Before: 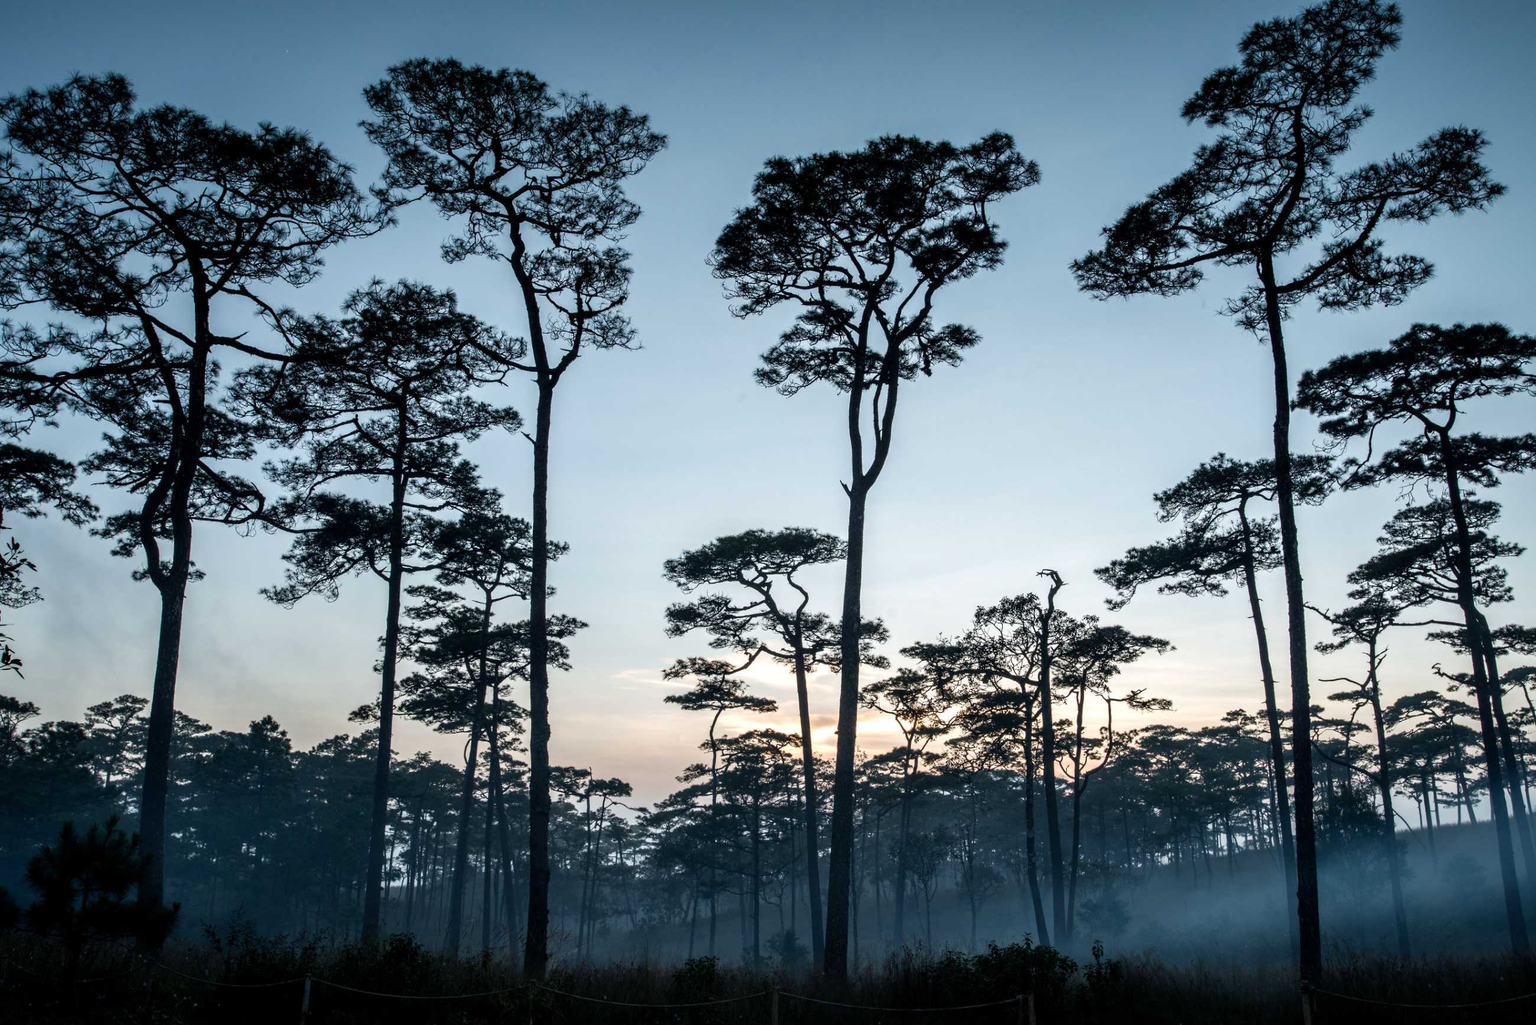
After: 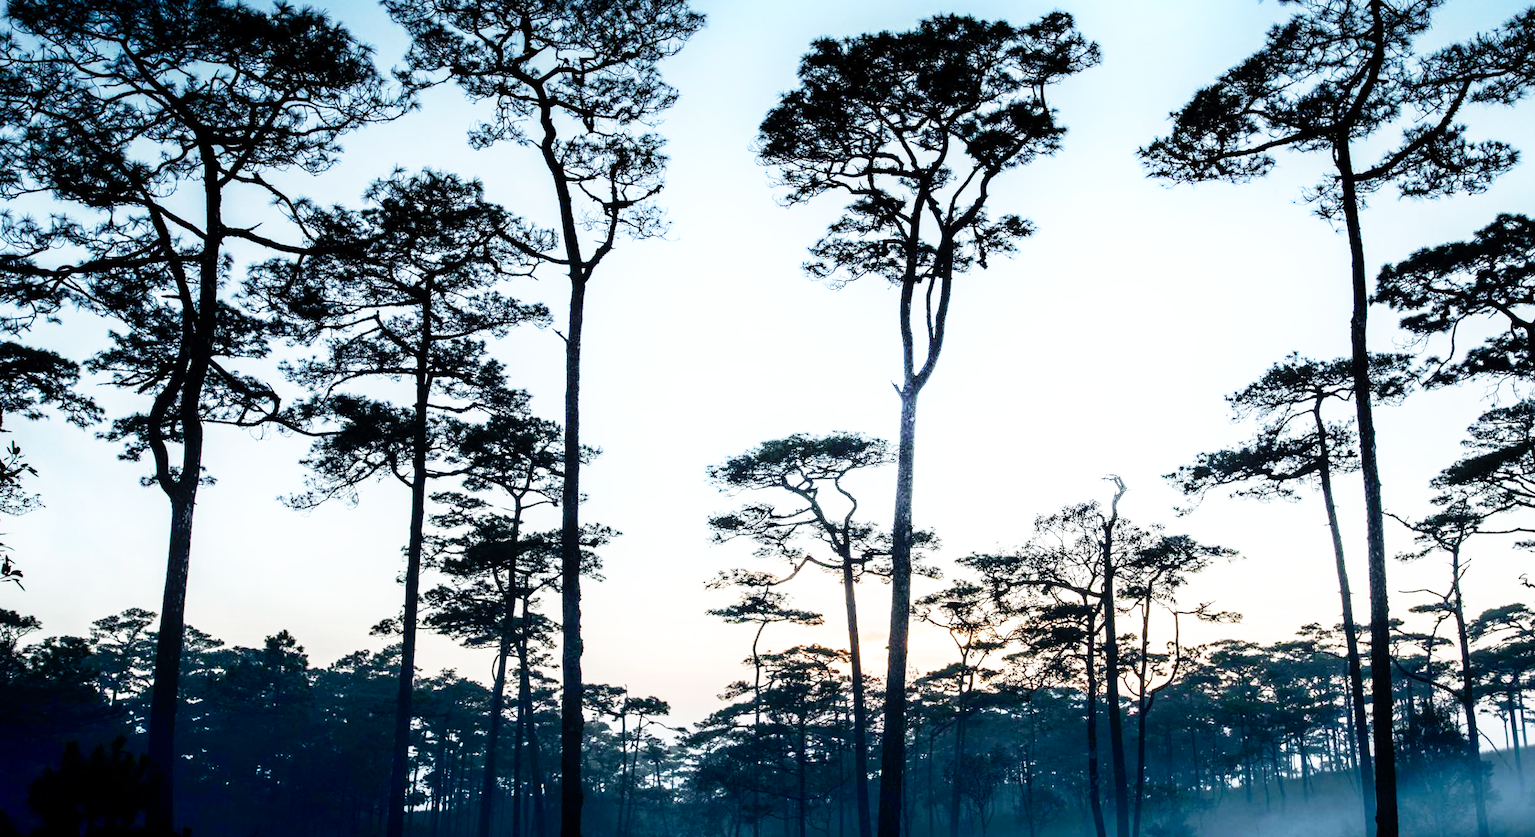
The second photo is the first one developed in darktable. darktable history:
shadows and highlights: shadows -89.72, highlights 90.96, soften with gaussian
crop and rotate: angle 0.034°, top 11.901%, right 5.637%, bottom 11.006%
base curve: curves: ch0 [(0, 0) (0.012, 0.01) (0.073, 0.168) (0.31, 0.711) (0.645, 0.957) (1, 1)], preserve colors none
